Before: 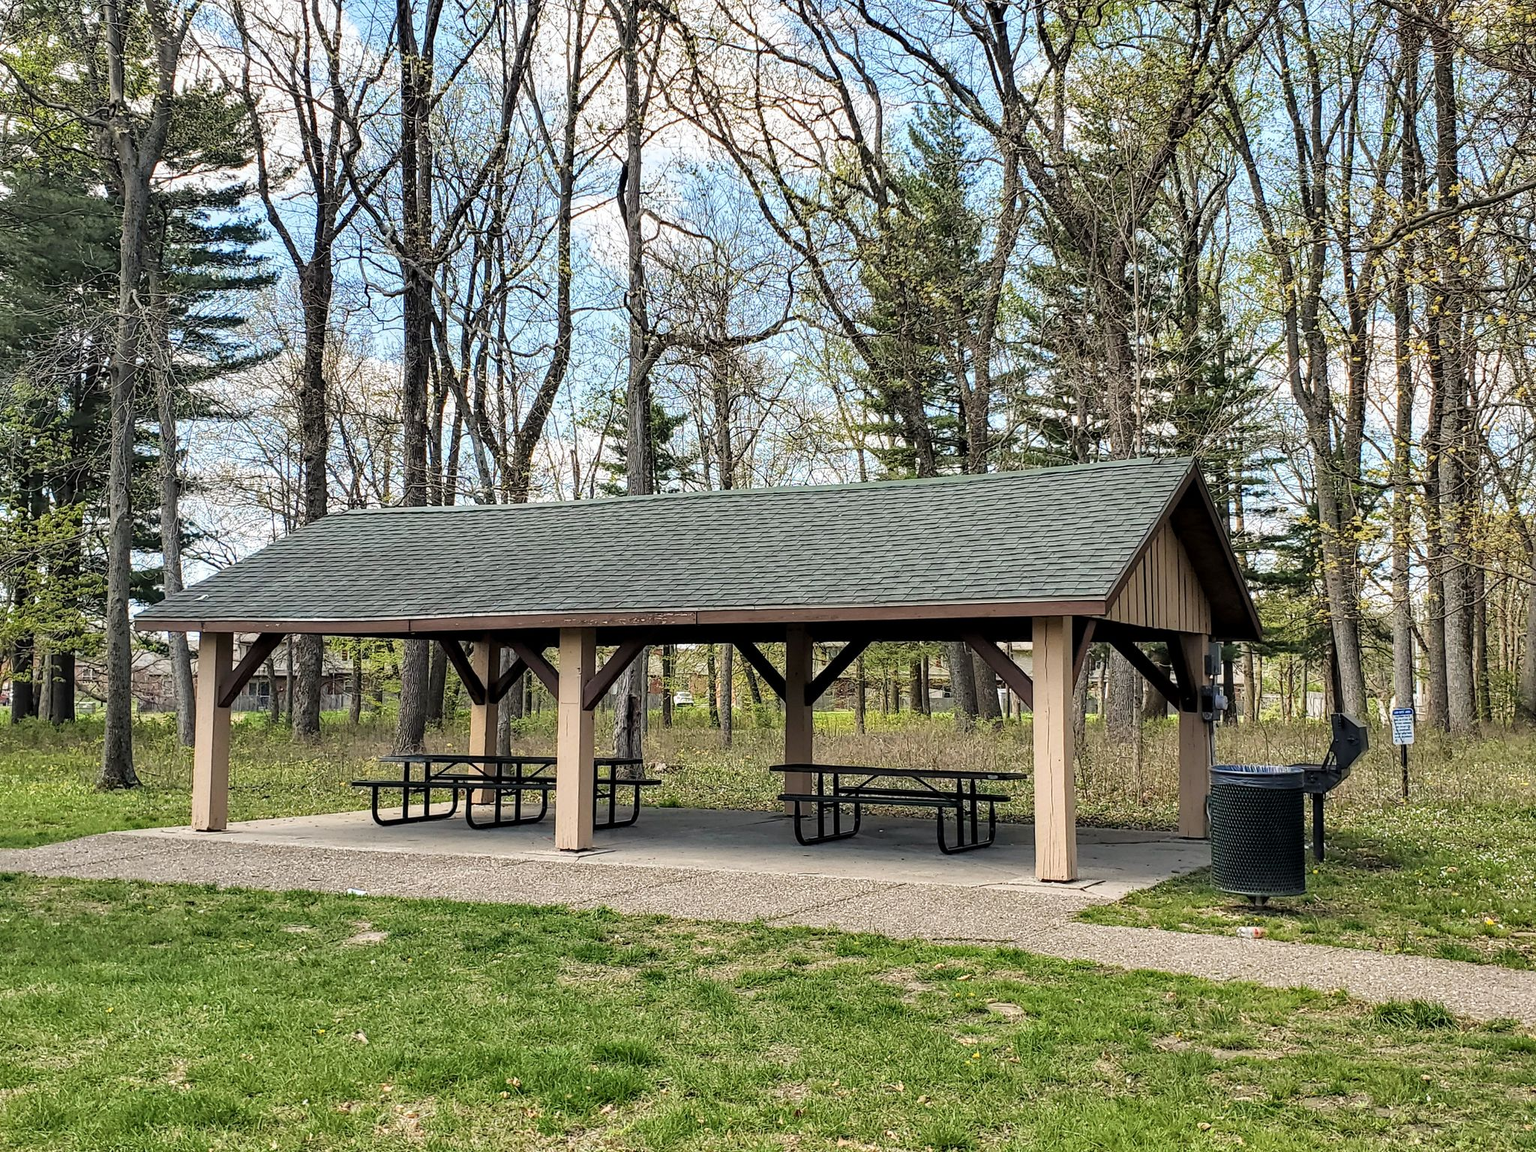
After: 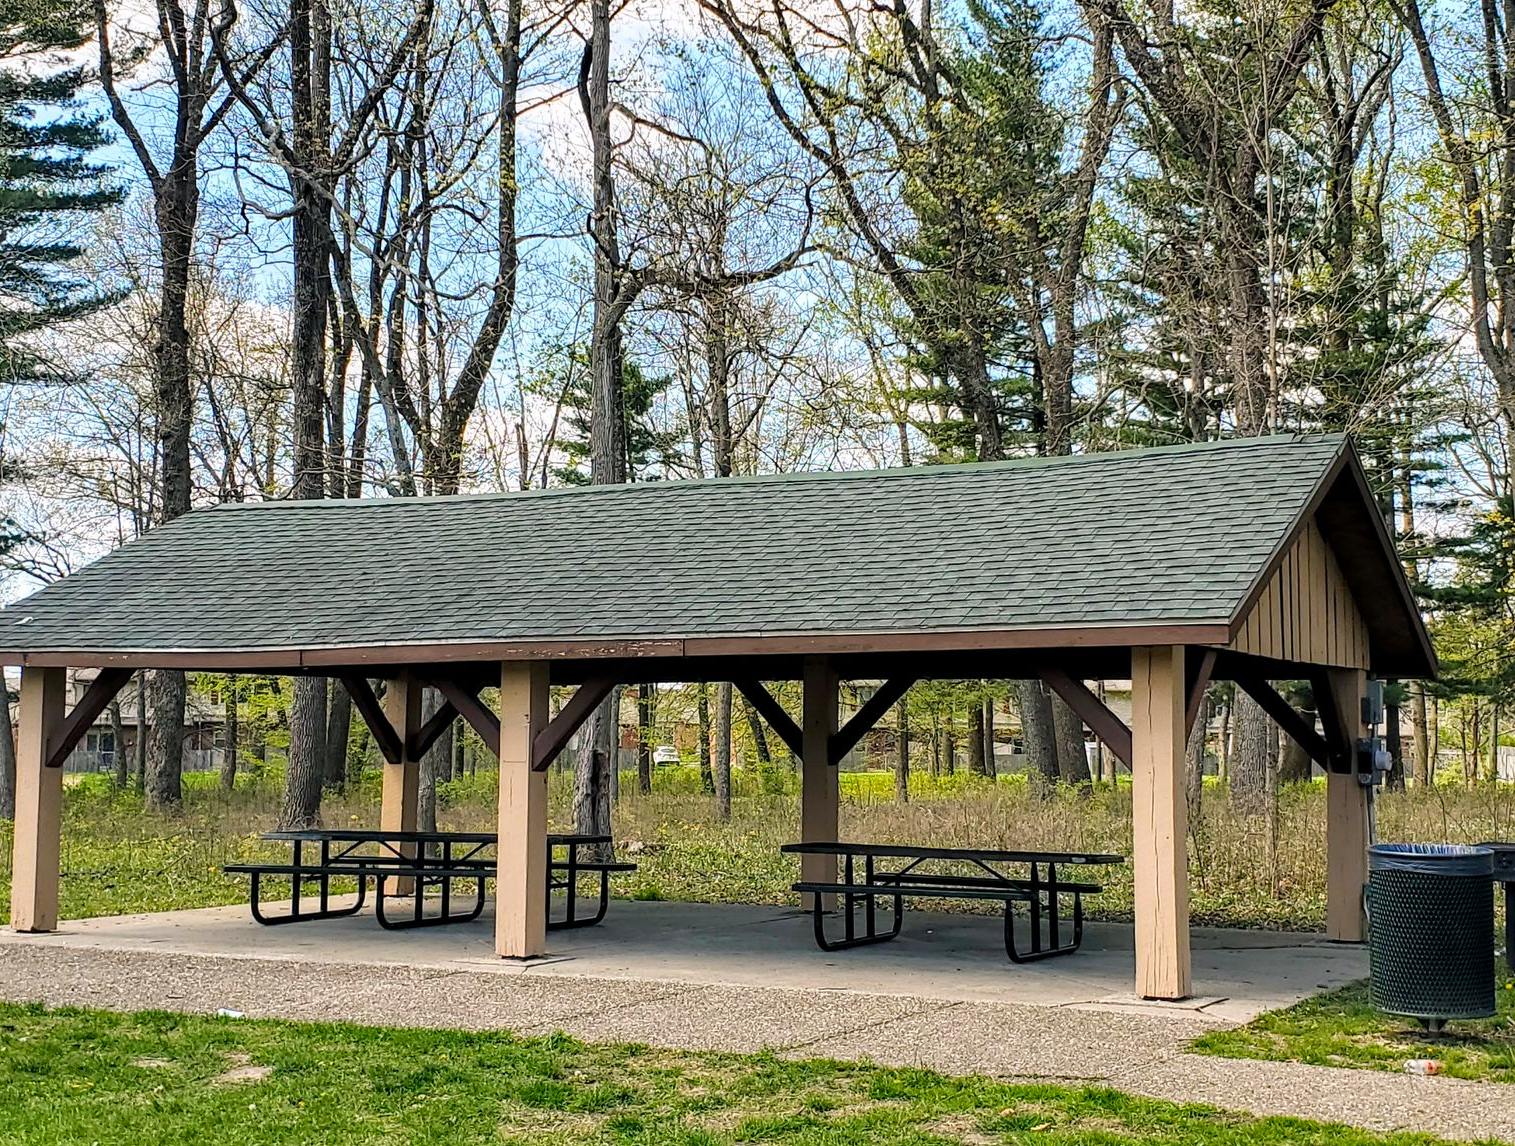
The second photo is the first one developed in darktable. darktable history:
color balance rgb: shadows lift › chroma 2.042%, shadows lift › hue 215.52°, highlights gain › chroma 0.271%, highlights gain › hue 330.8°, perceptual saturation grading › global saturation 30.739%
crop and rotate: left 11.967%, top 11.459%, right 14.055%, bottom 13.878%
